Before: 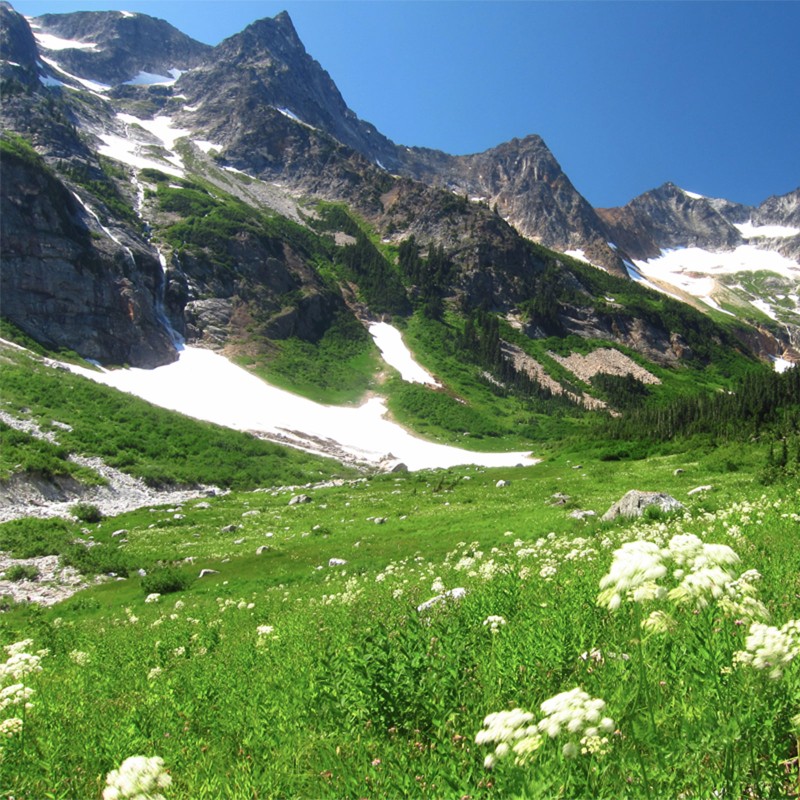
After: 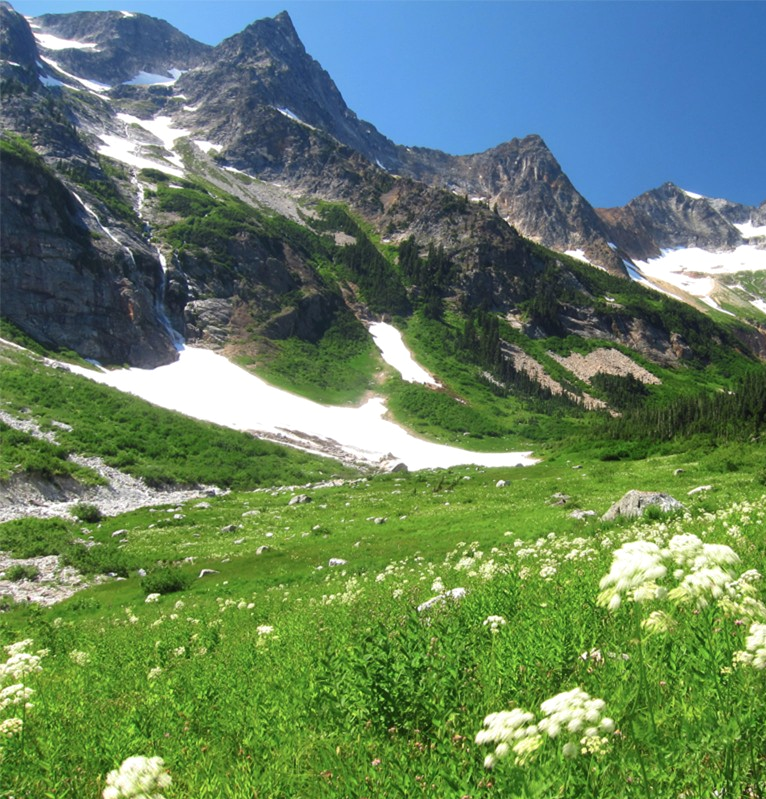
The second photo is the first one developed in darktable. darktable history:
crop: right 4.126%, bottom 0.031%
shadows and highlights: shadows 10, white point adjustment 1, highlights -40
